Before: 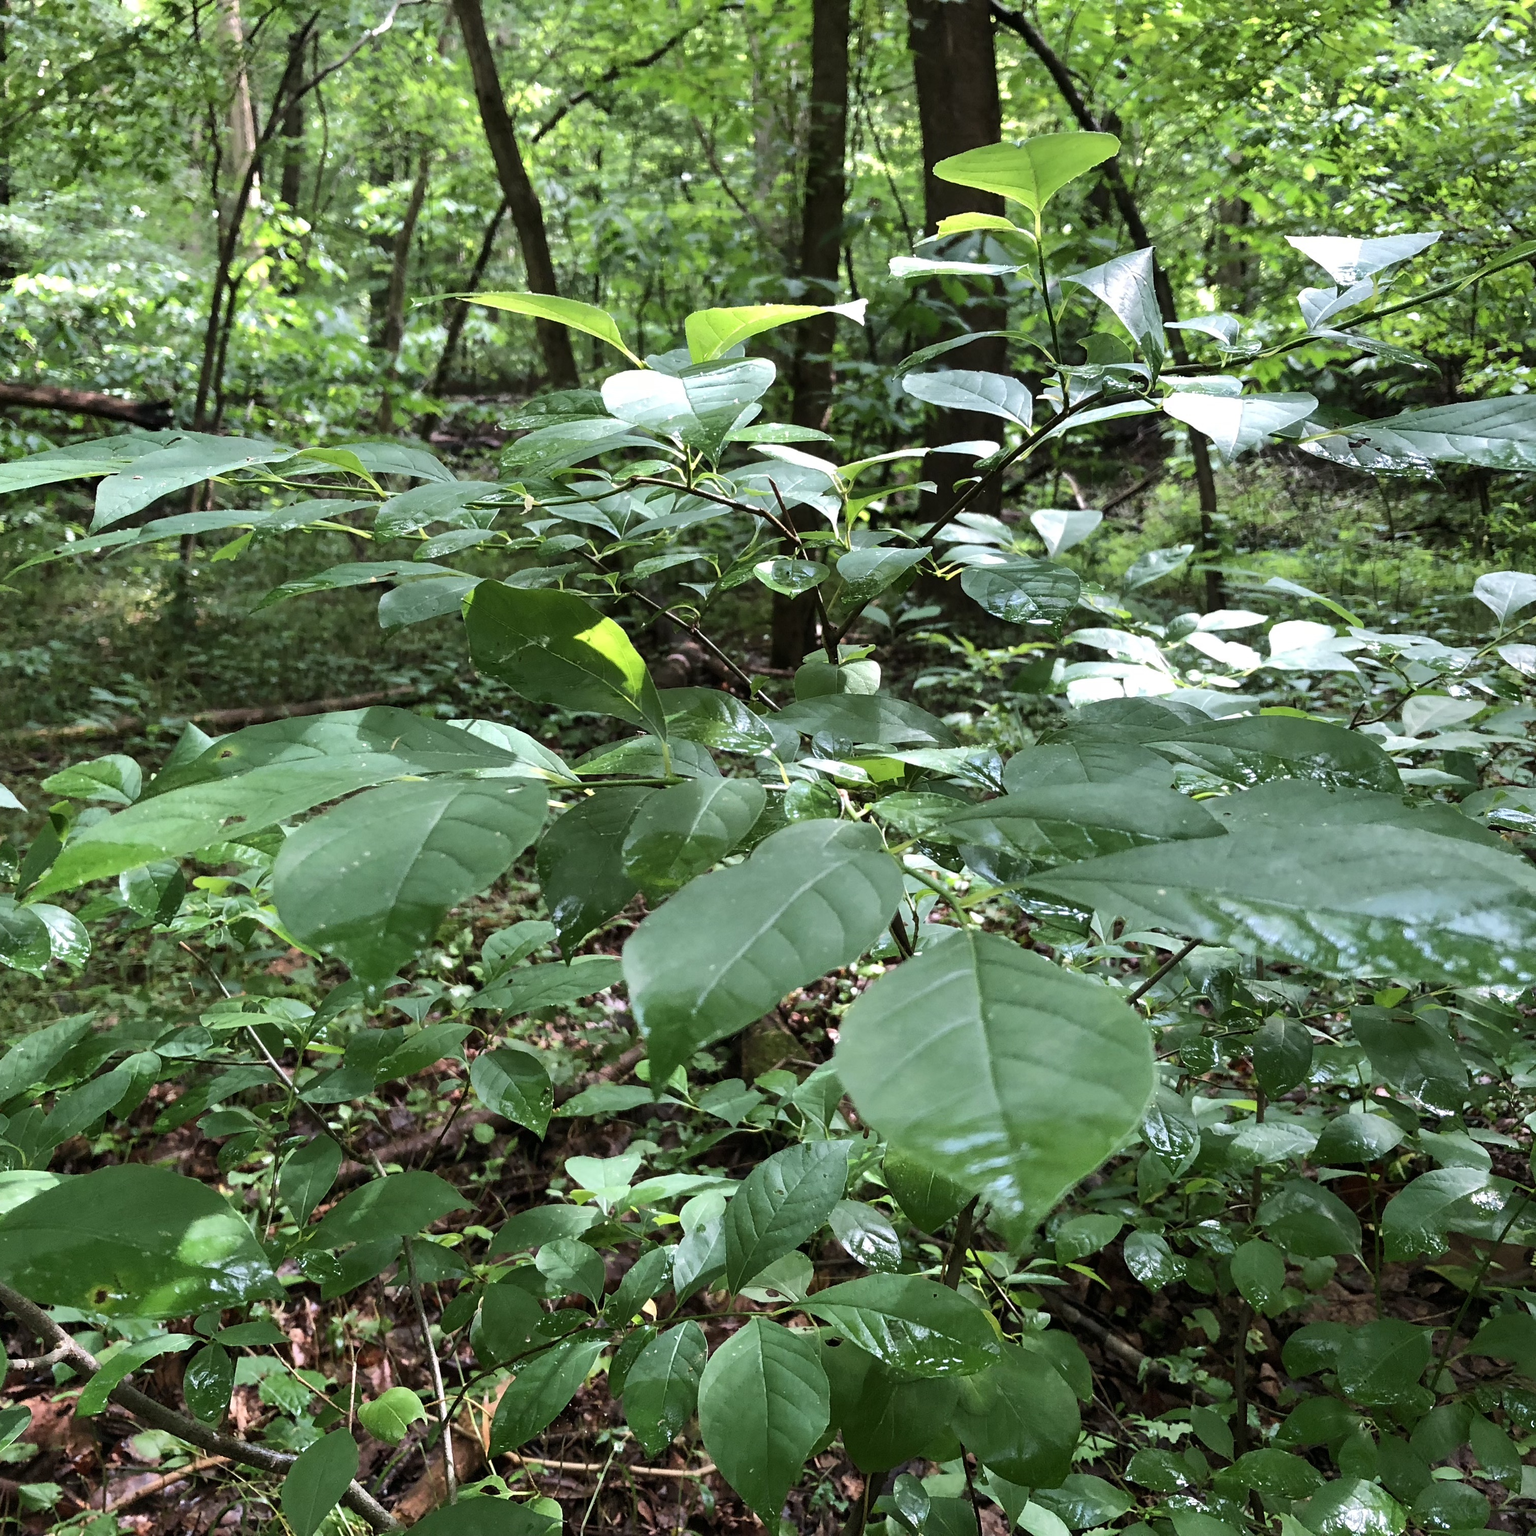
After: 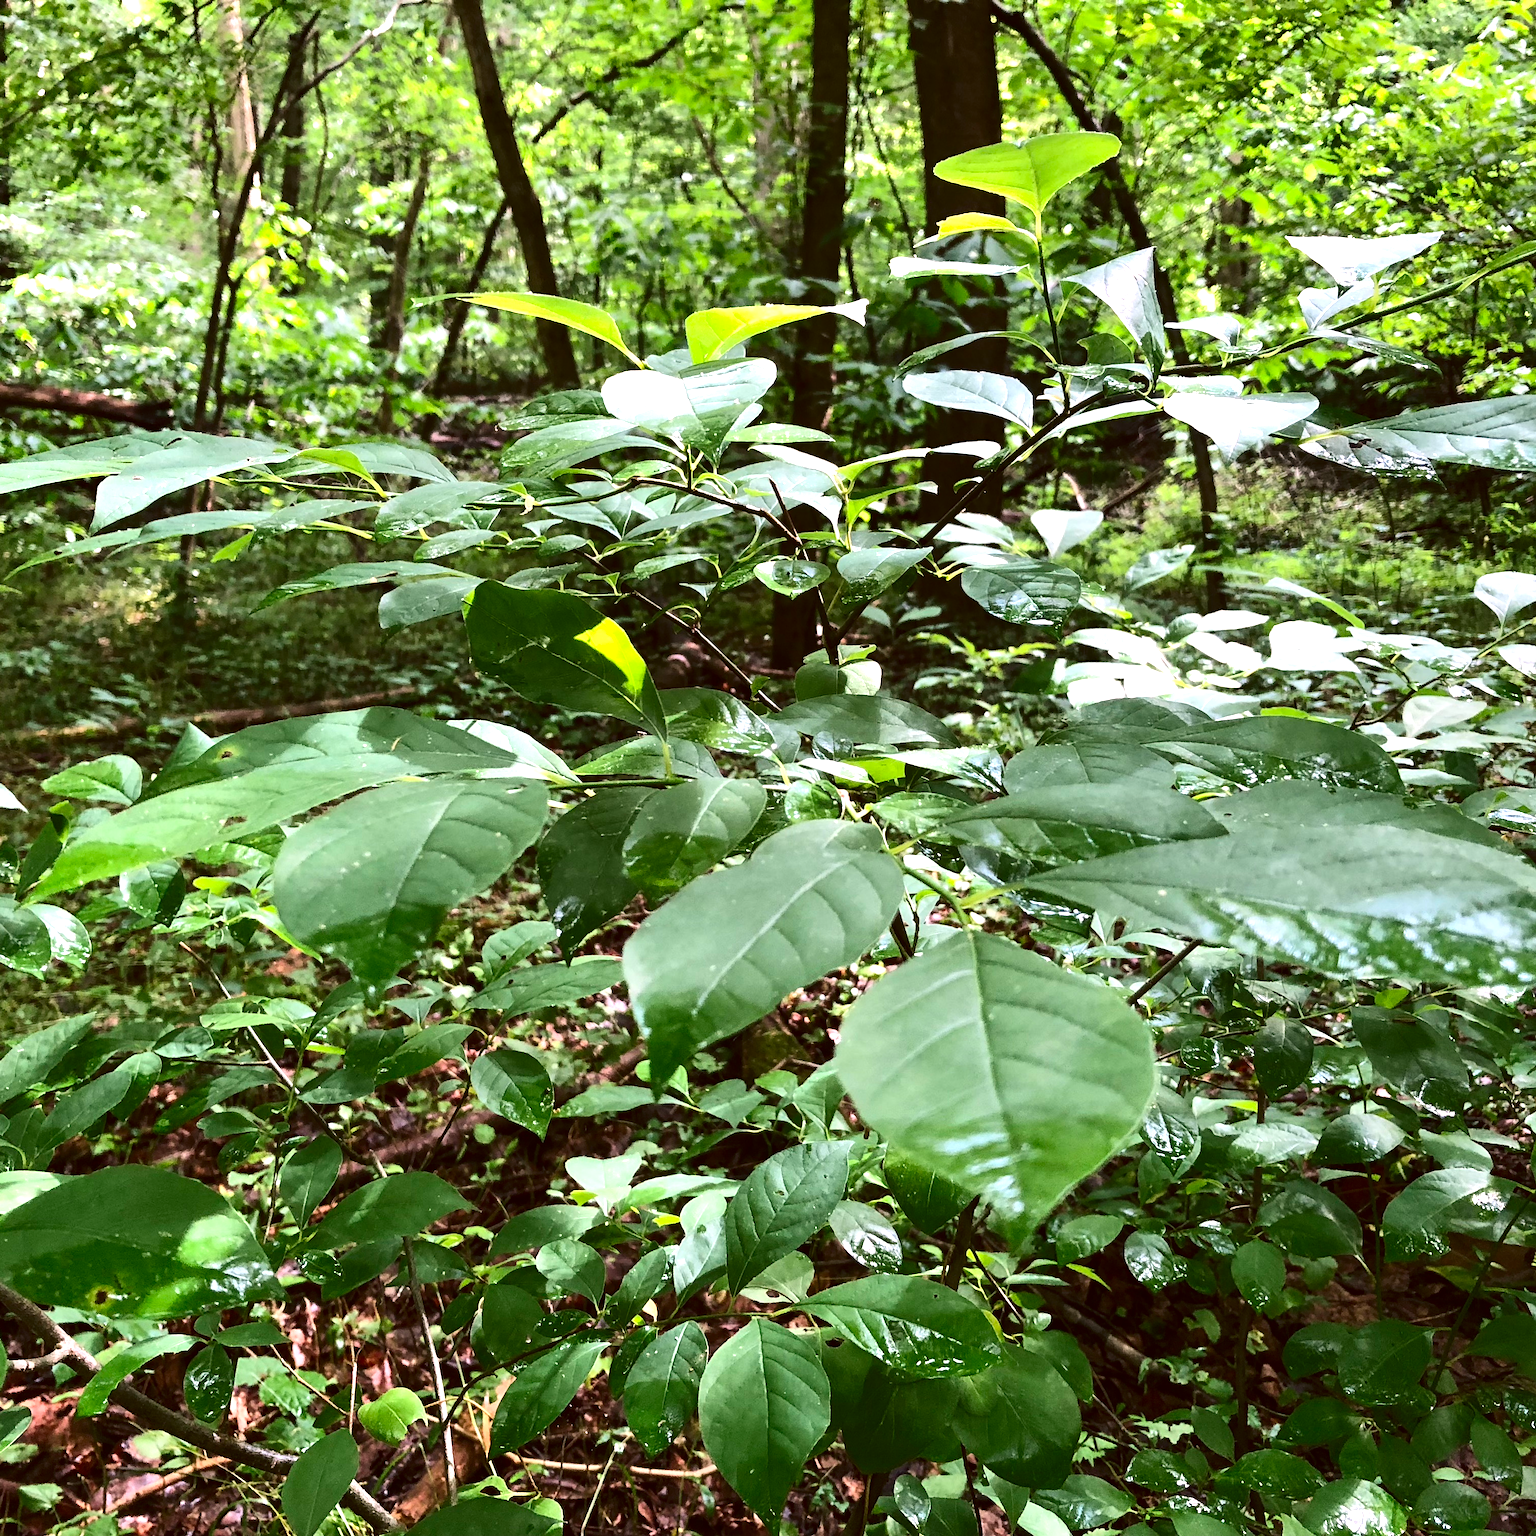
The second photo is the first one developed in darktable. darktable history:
exposure: black level correction 0, exposure 0.7 EV, compensate exposure bias true, compensate highlight preservation false
contrast brightness saturation: contrast 0.2, brightness -0.11, saturation 0.1
color balance: lift [1.005, 1.002, 0.998, 0.998], gamma [1, 1.021, 1.02, 0.979], gain [0.923, 1.066, 1.056, 0.934]
white balance: red 1.05, blue 1.072
